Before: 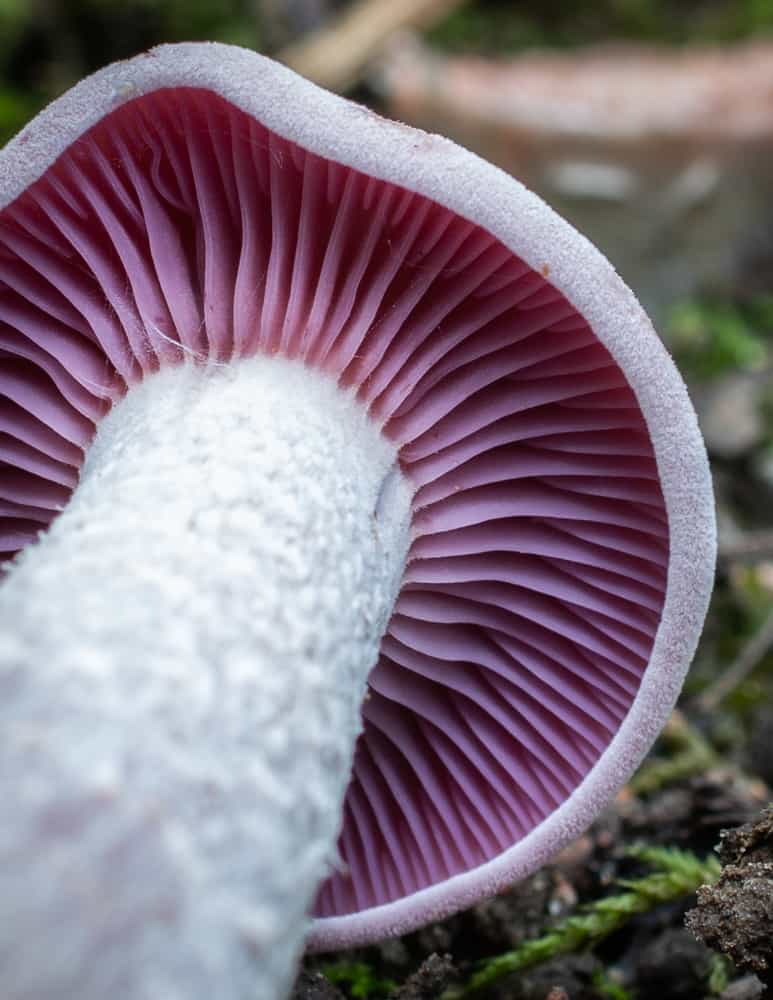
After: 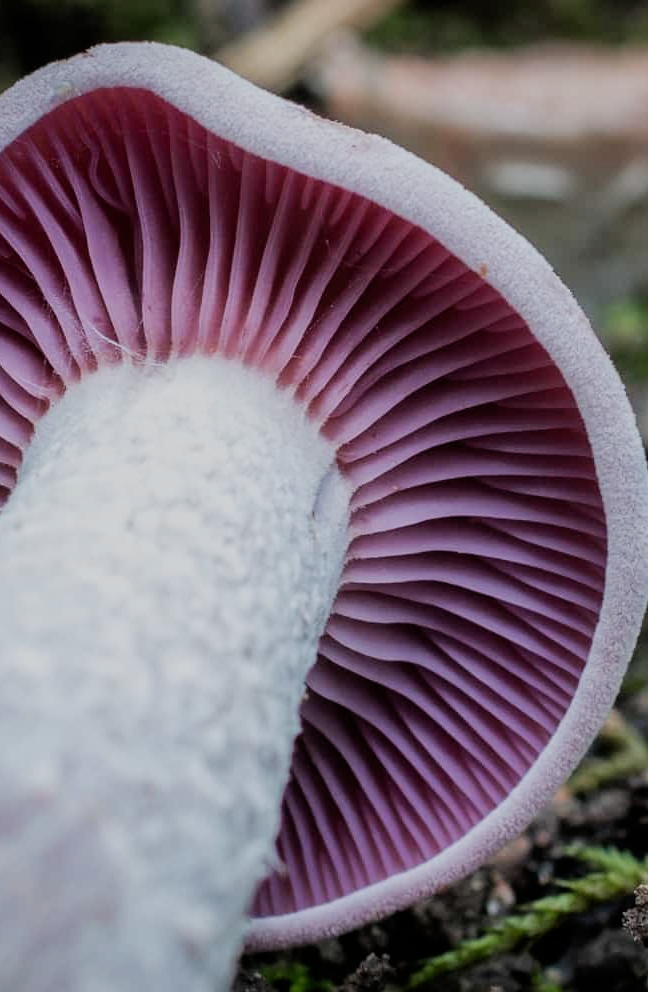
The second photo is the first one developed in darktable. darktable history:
crop: left 8.026%, right 7.374%
white balance: emerald 1
filmic rgb: black relative exposure -7.65 EV, white relative exposure 4.56 EV, hardness 3.61
color zones: curves: ch0 [(0, 0.5) (0.143, 0.52) (0.286, 0.5) (0.429, 0.5) (0.571, 0.5) (0.714, 0.5) (0.857, 0.5) (1, 0.5)]; ch1 [(0, 0.489) (0.155, 0.45) (0.286, 0.466) (0.429, 0.5) (0.571, 0.5) (0.714, 0.5) (0.857, 0.5) (1, 0.489)]
